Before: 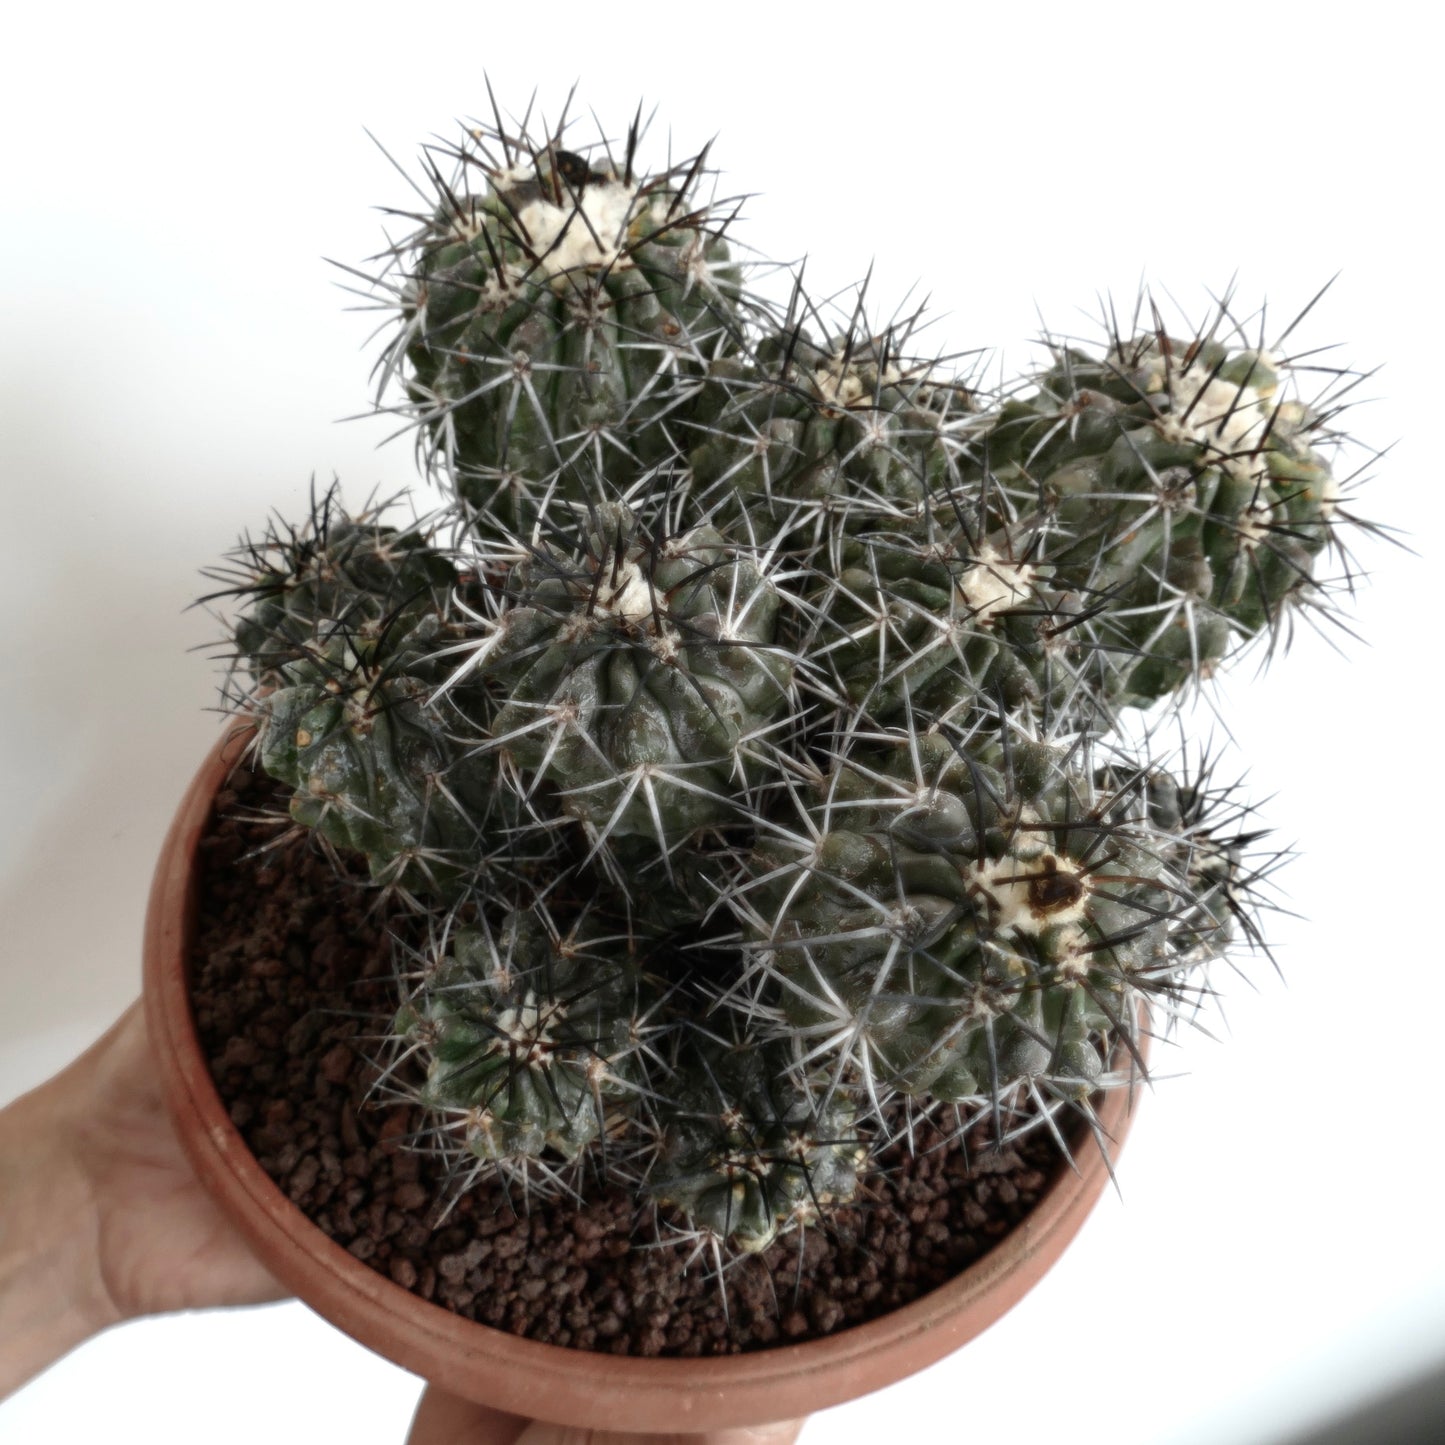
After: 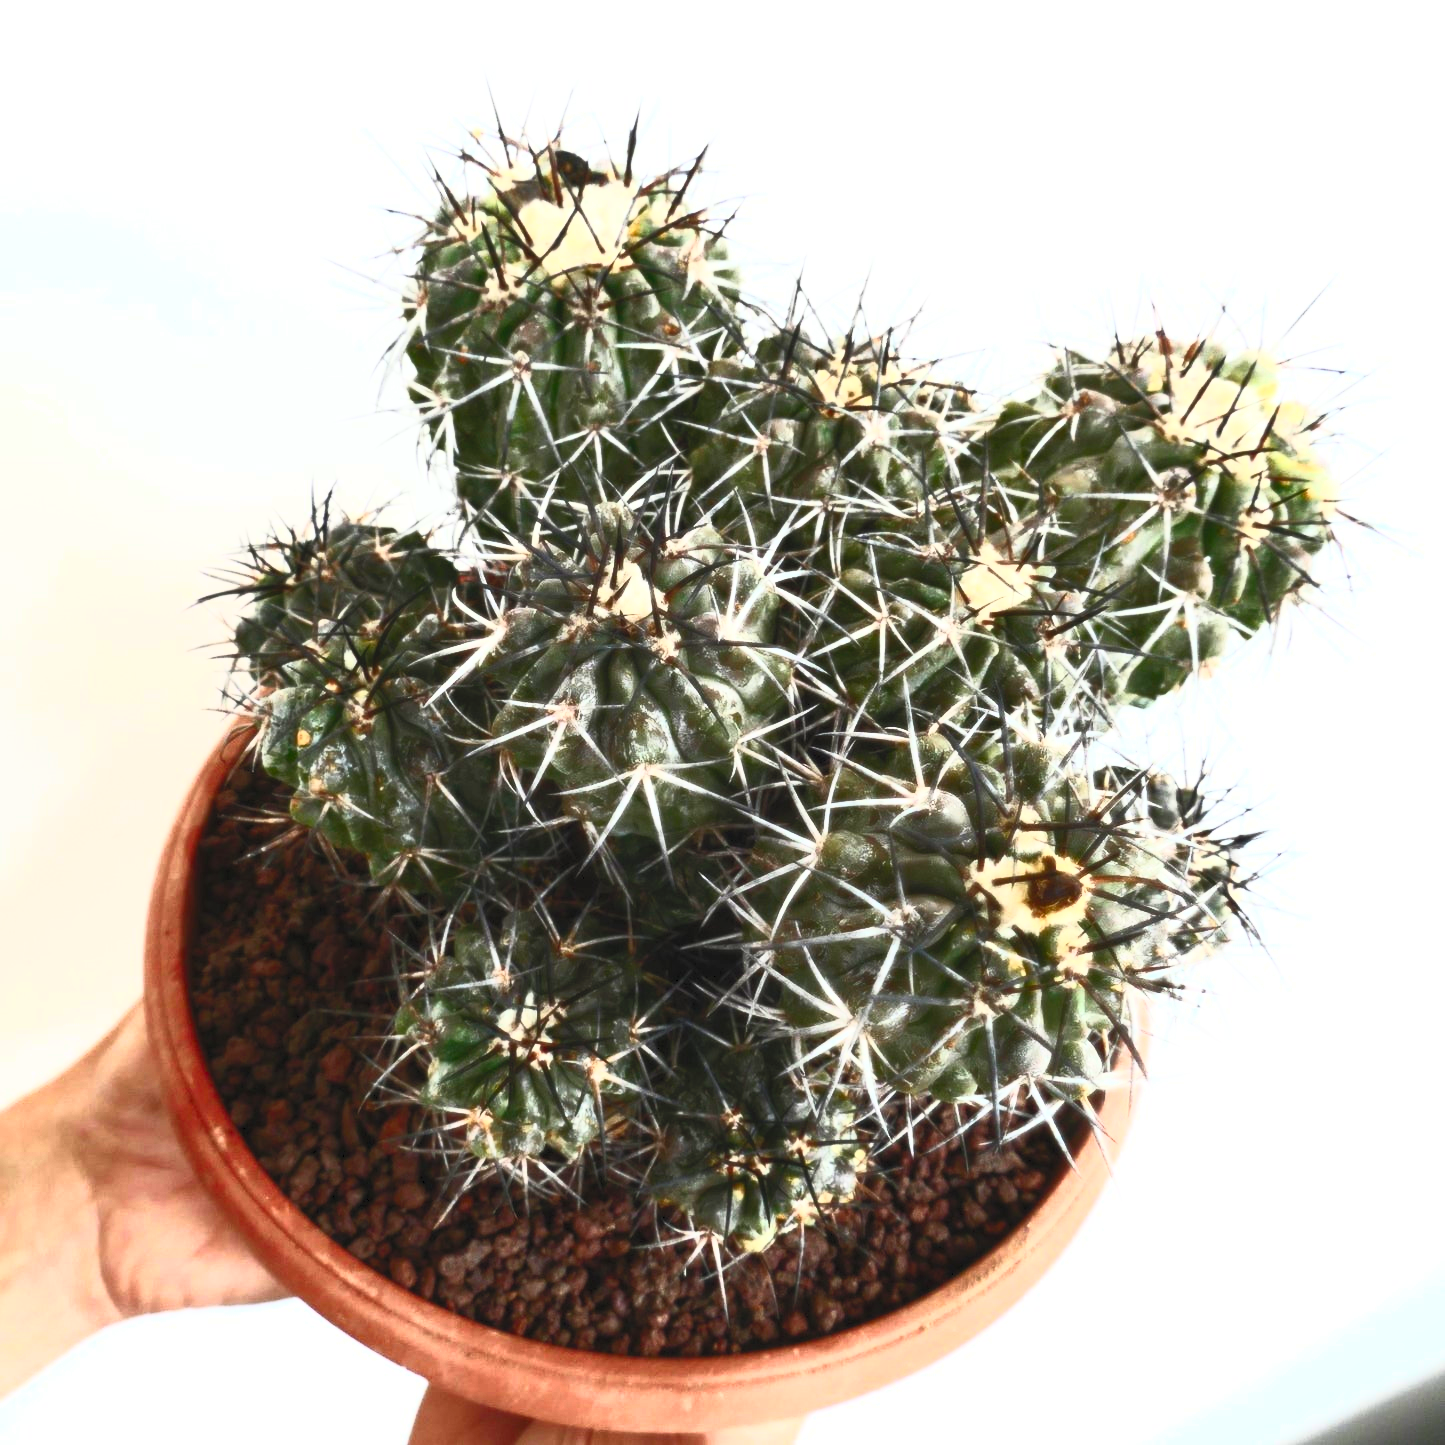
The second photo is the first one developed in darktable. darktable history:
contrast brightness saturation: contrast 0.998, brightness 0.98, saturation 0.981
